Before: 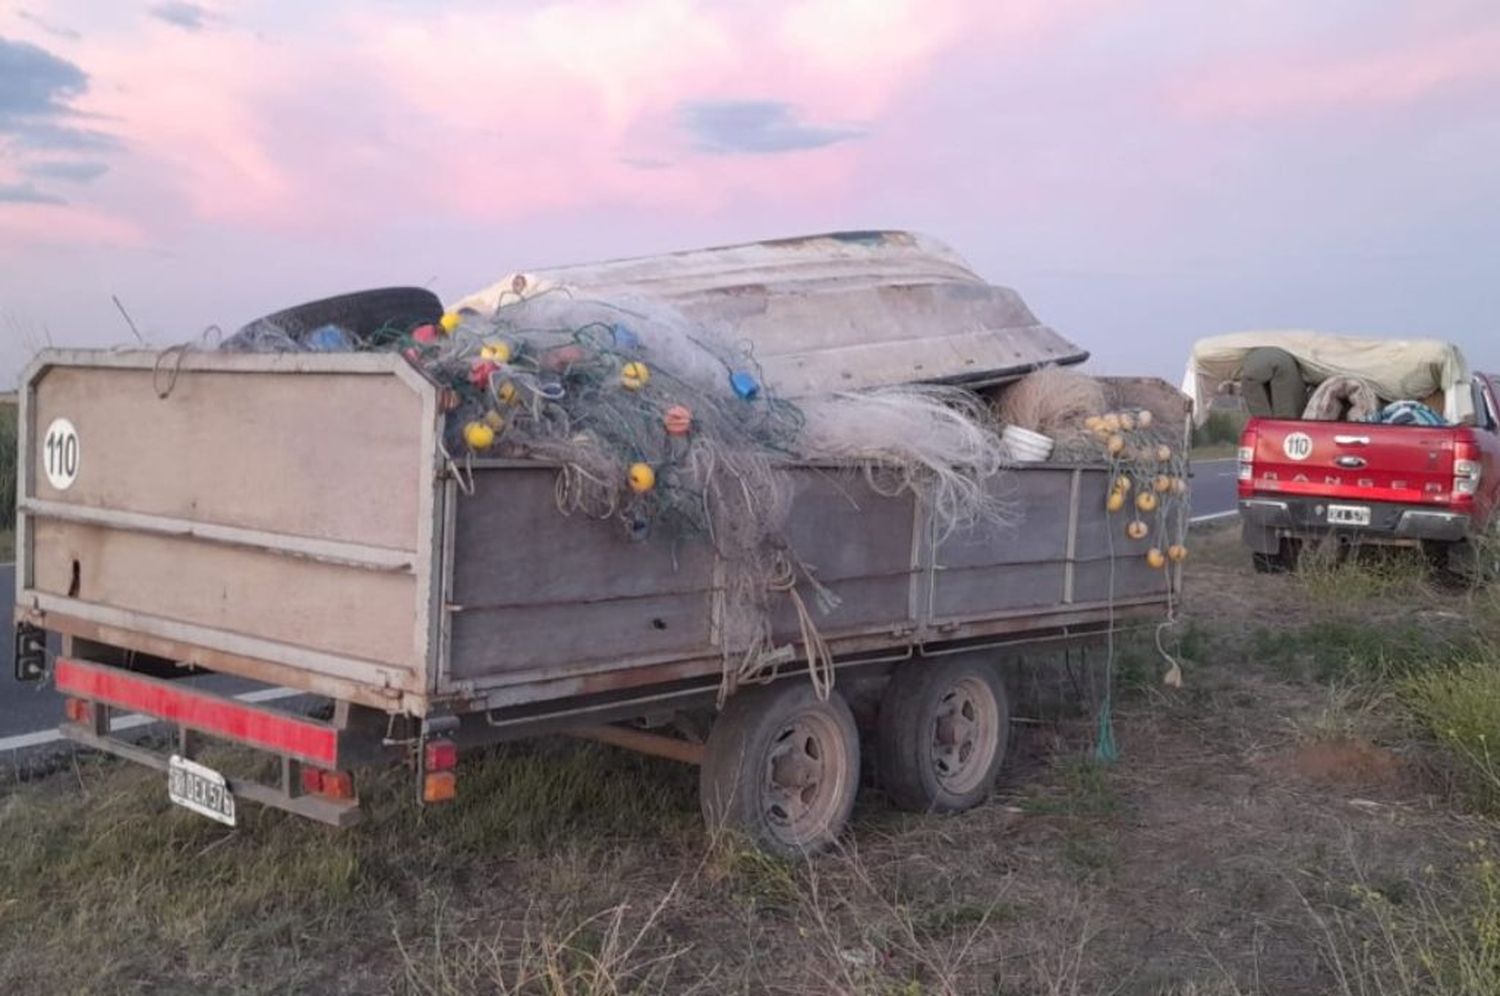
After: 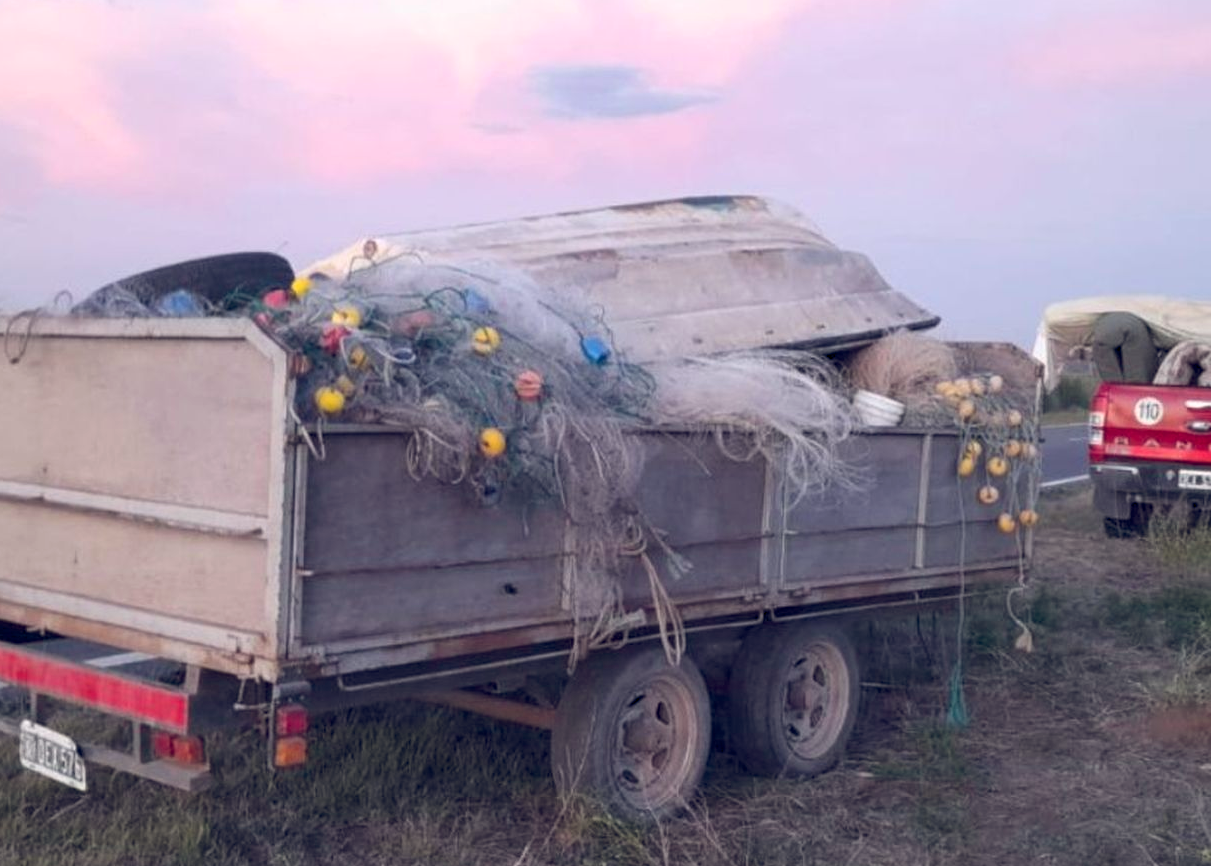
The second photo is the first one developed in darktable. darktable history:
crop: left 9.948%, top 3.562%, right 9.273%, bottom 9.487%
color balance rgb: global offset › luminance -0.276%, global offset › chroma 0.306%, global offset › hue 260.91°, perceptual saturation grading › global saturation 25.335%, global vibrance 20%
contrast brightness saturation: contrast 0.113, saturation -0.165
